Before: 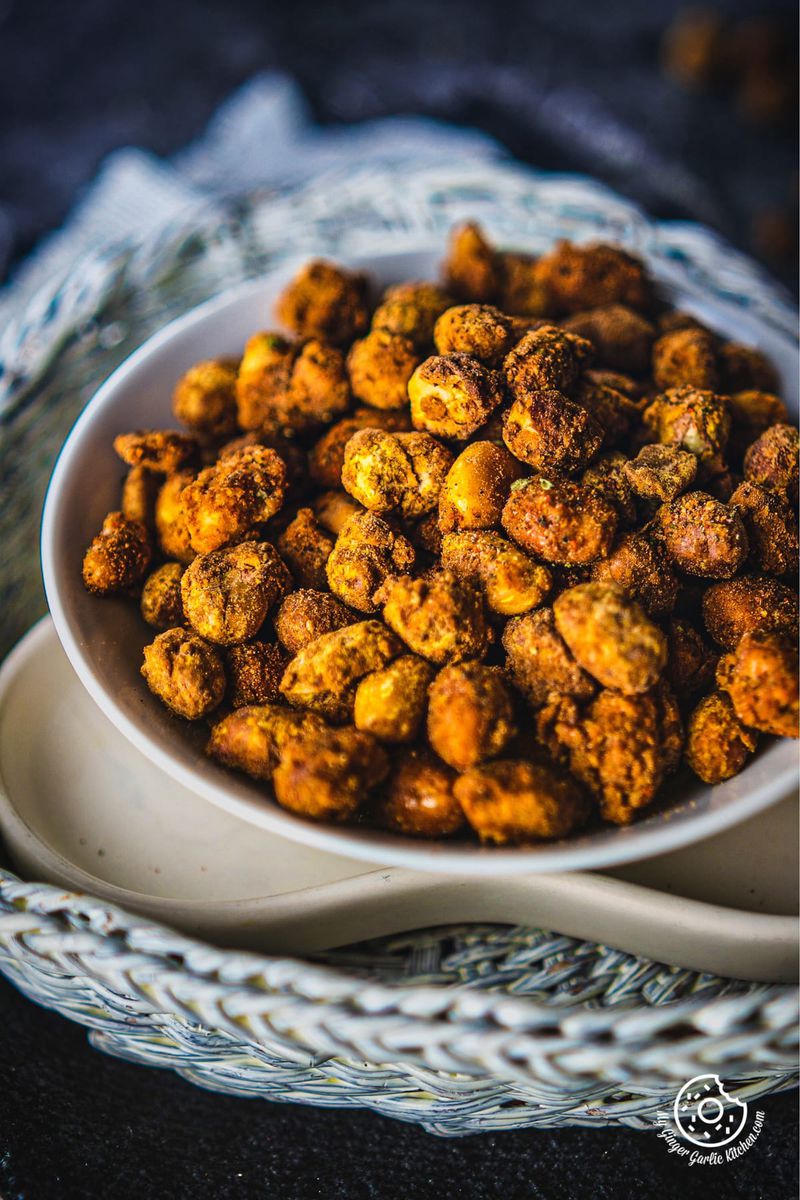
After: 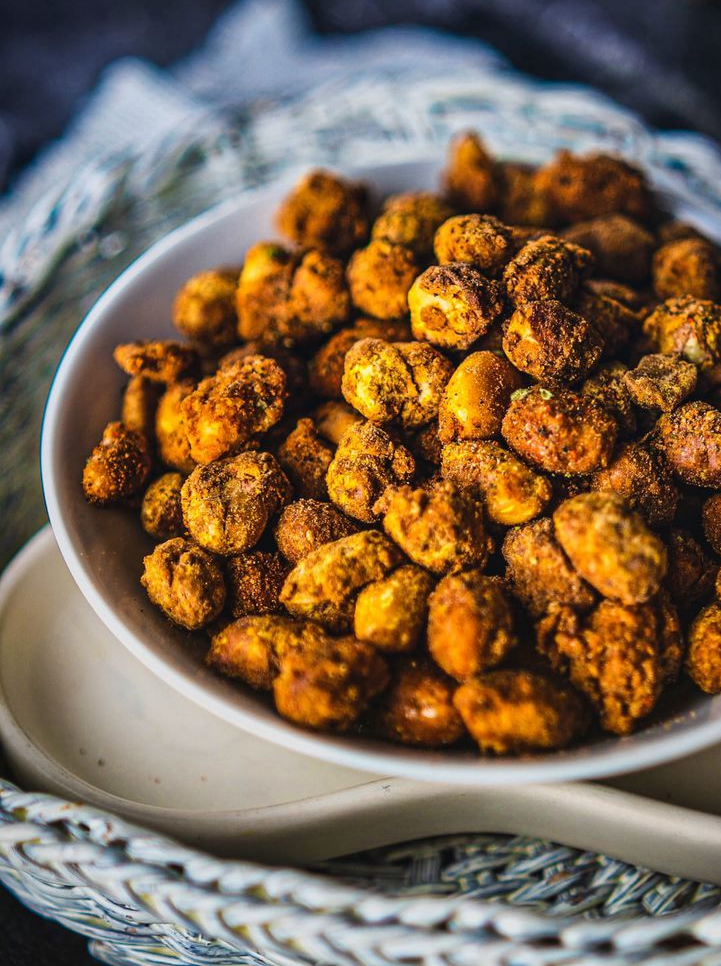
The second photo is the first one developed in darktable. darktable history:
crop: top 7.51%, right 9.844%, bottom 11.94%
